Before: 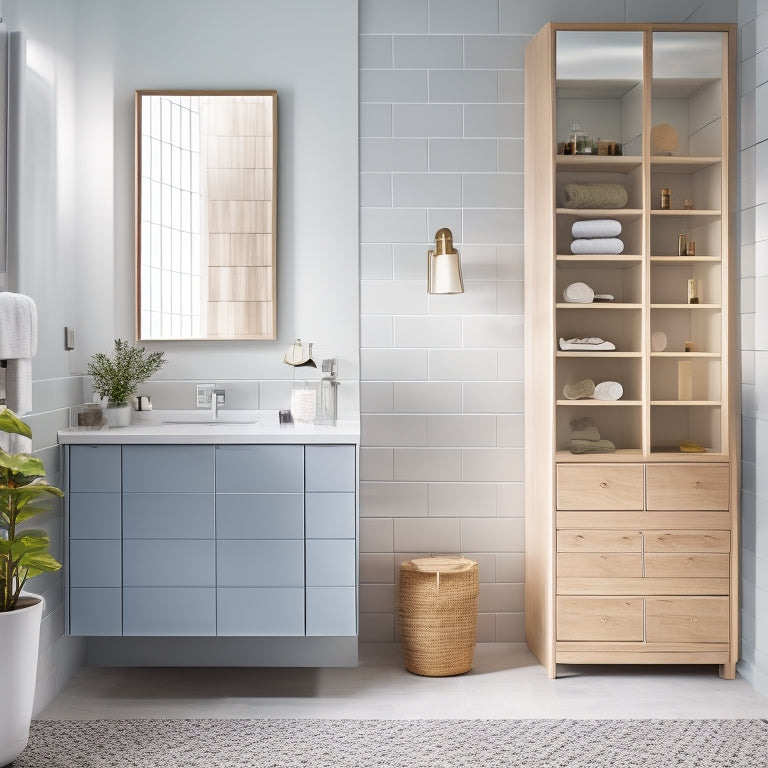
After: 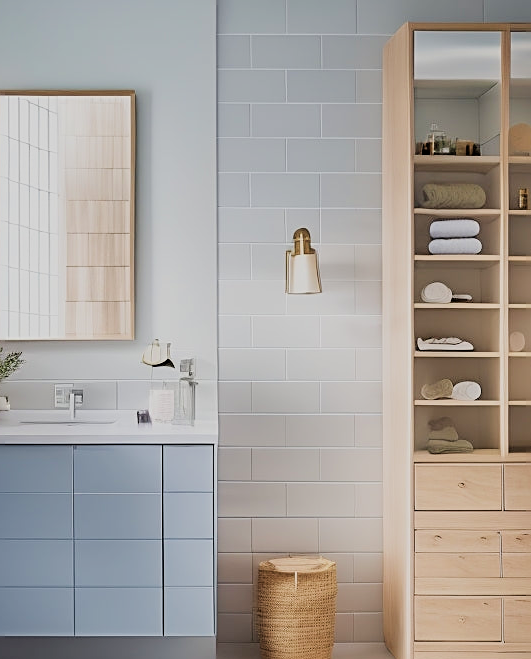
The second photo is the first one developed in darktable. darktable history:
sharpen: on, module defaults
filmic rgb: black relative exposure -6.66 EV, white relative exposure 4.56 EV, hardness 3.24
exposure: black level correction 0.001, exposure 0.017 EV, compensate highlight preservation false
crop: left 18.595%, right 12.222%, bottom 14.163%
velvia: on, module defaults
